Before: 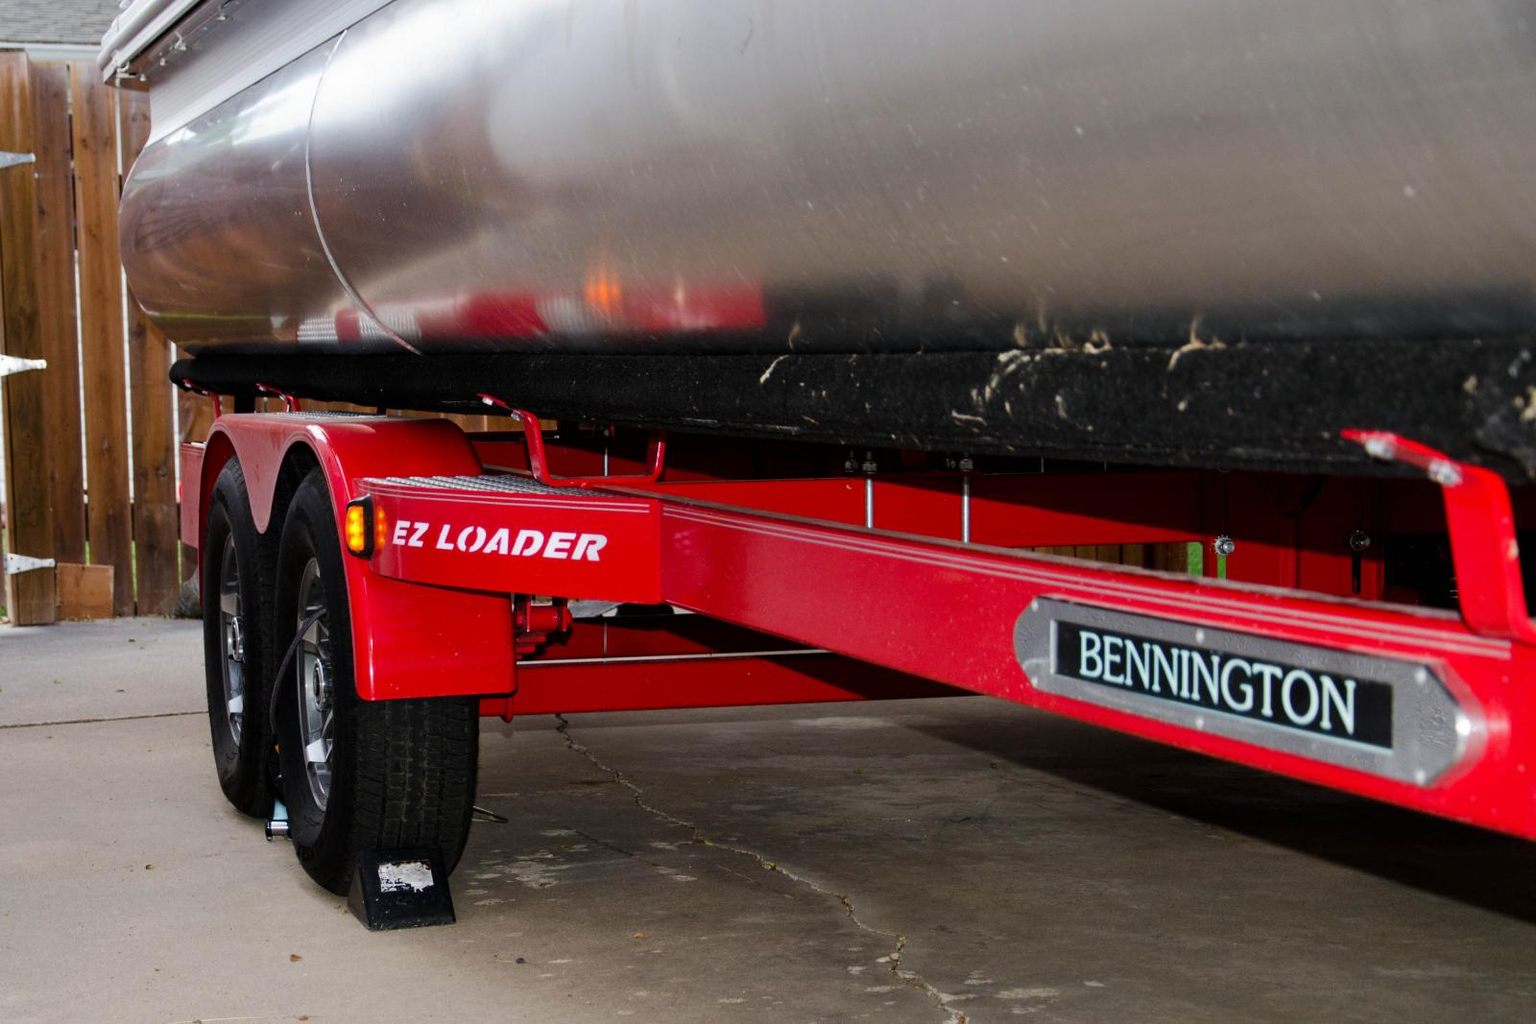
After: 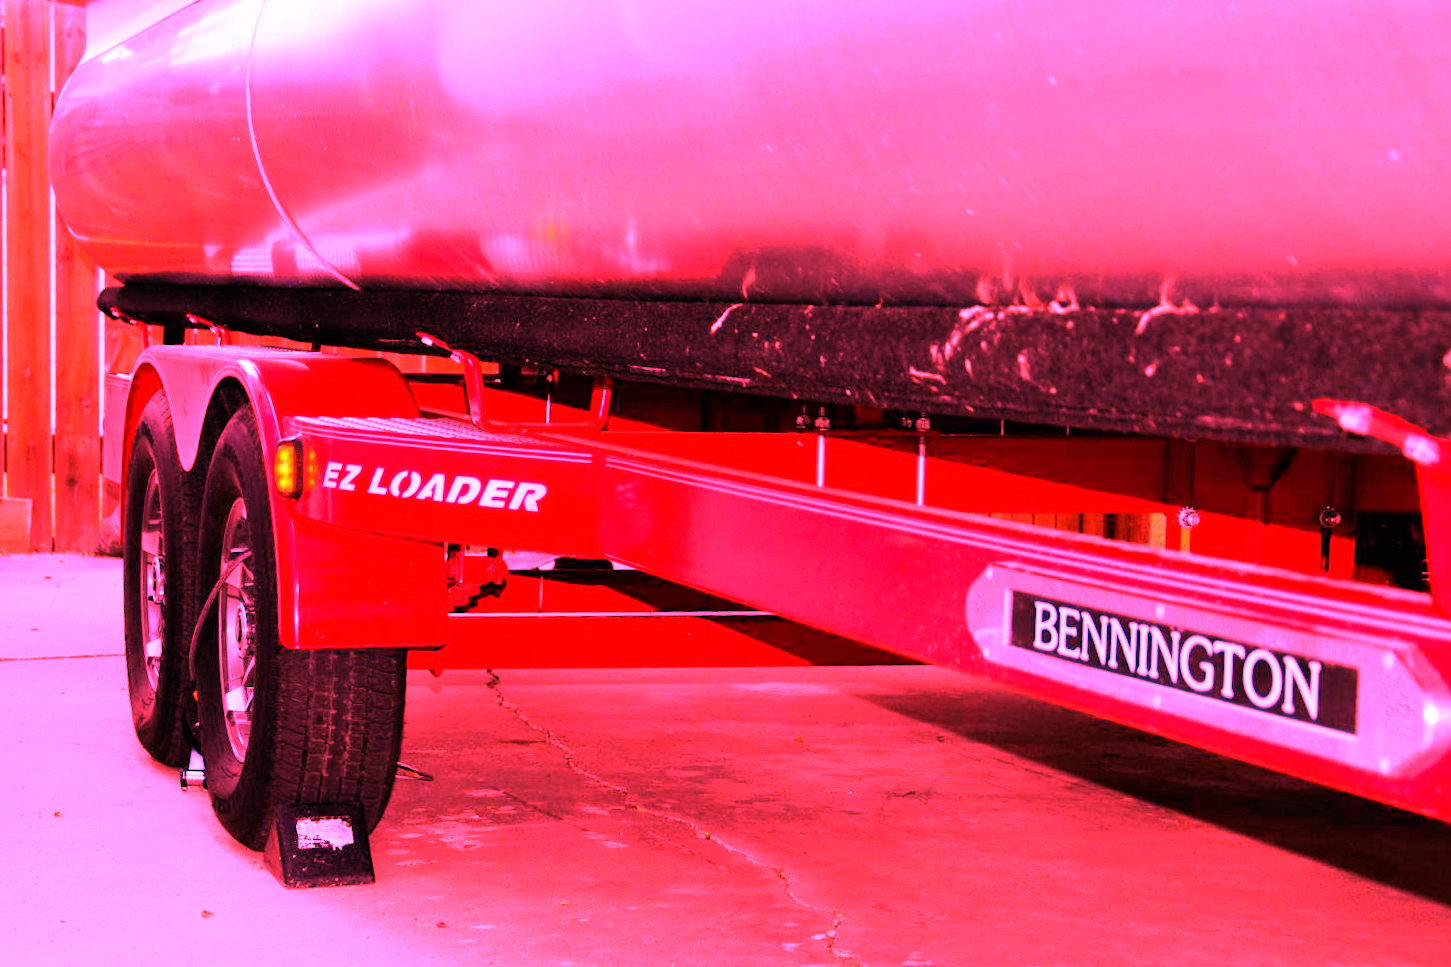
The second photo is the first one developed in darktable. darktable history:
crop and rotate: angle -1.96°, left 3.097%, top 4.154%, right 1.586%, bottom 0.529%
white balance: red 4.26, blue 1.802
